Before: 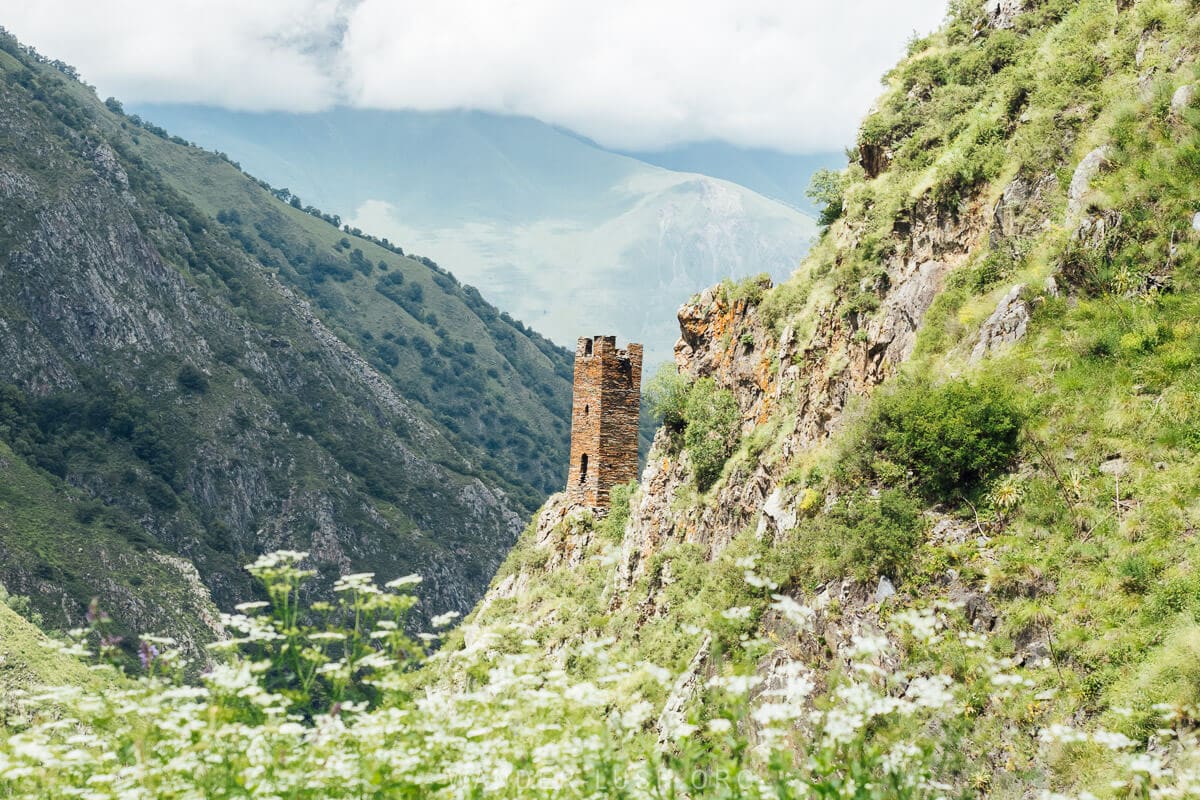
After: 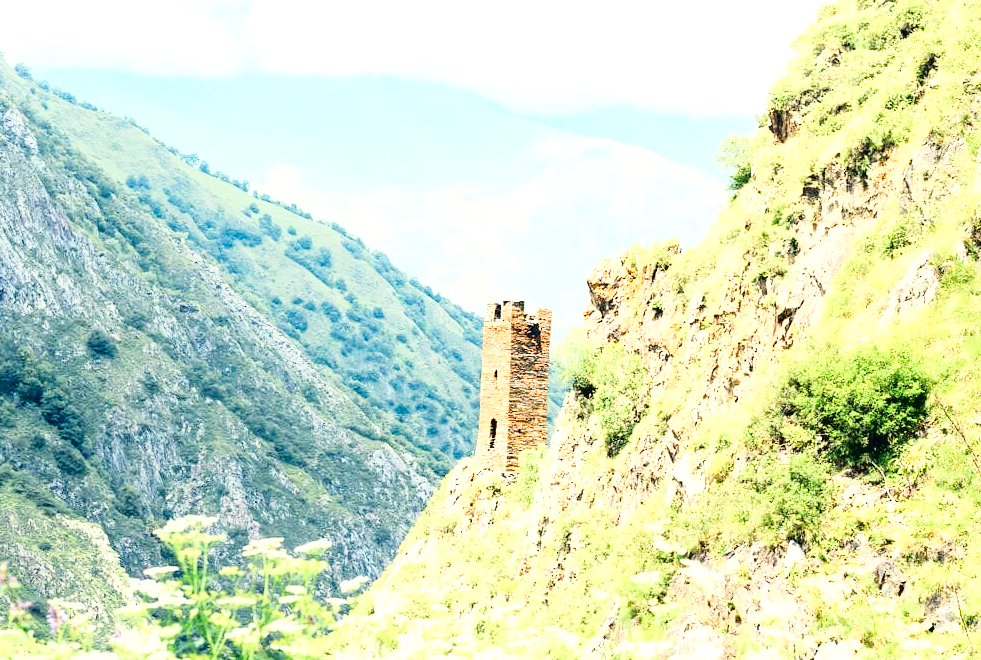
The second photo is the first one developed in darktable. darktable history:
base curve: curves: ch0 [(0, 0) (0.028, 0.03) (0.121, 0.232) (0.46, 0.748) (0.859, 0.968) (1, 1)]
color balance rgb: shadows lift › chroma 2.001%, shadows lift › hue 217.04°, highlights gain › luminance 5.733%, highlights gain › chroma 2.634%, highlights gain › hue 89.73°, perceptual saturation grading › global saturation 20%, perceptual saturation grading › highlights -50.291%, perceptual saturation grading › shadows 30.661%, global vibrance 20%
crop and rotate: left 7.612%, top 4.381%, right 10.578%, bottom 13.078%
tone curve: curves: ch0 [(0, 0) (0.003, 0.007) (0.011, 0.01) (0.025, 0.018) (0.044, 0.028) (0.069, 0.034) (0.1, 0.04) (0.136, 0.051) (0.177, 0.104) (0.224, 0.161) (0.277, 0.234) (0.335, 0.316) (0.399, 0.41) (0.468, 0.487) (0.543, 0.577) (0.623, 0.679) (0.709, 0.769) (0.801, 0.854) (0.898, 0.922) (1, 1)], color space Lab, independent channels, preserve colors none
exposure: exposure 0.94 EV, compensate highlight preservation false
